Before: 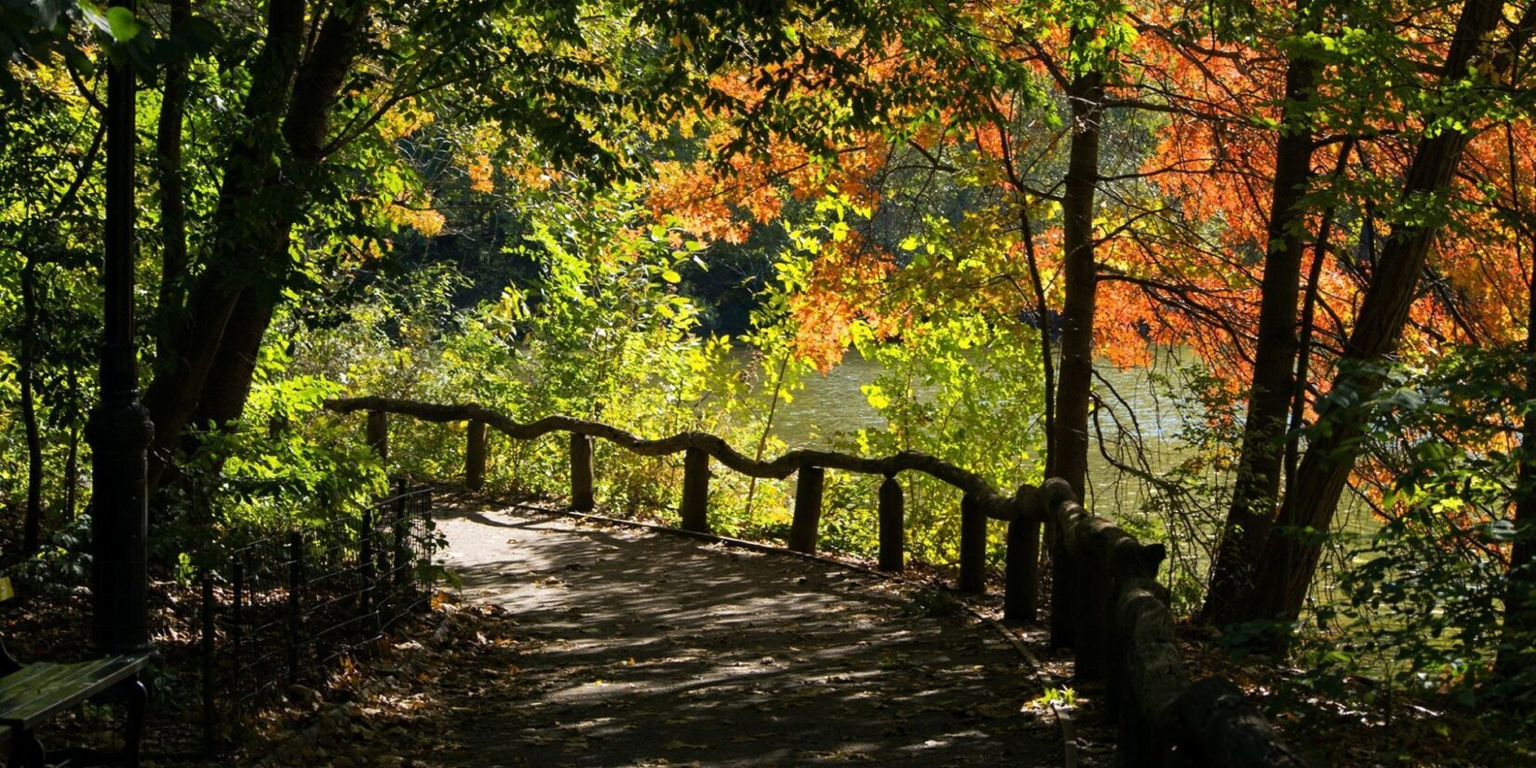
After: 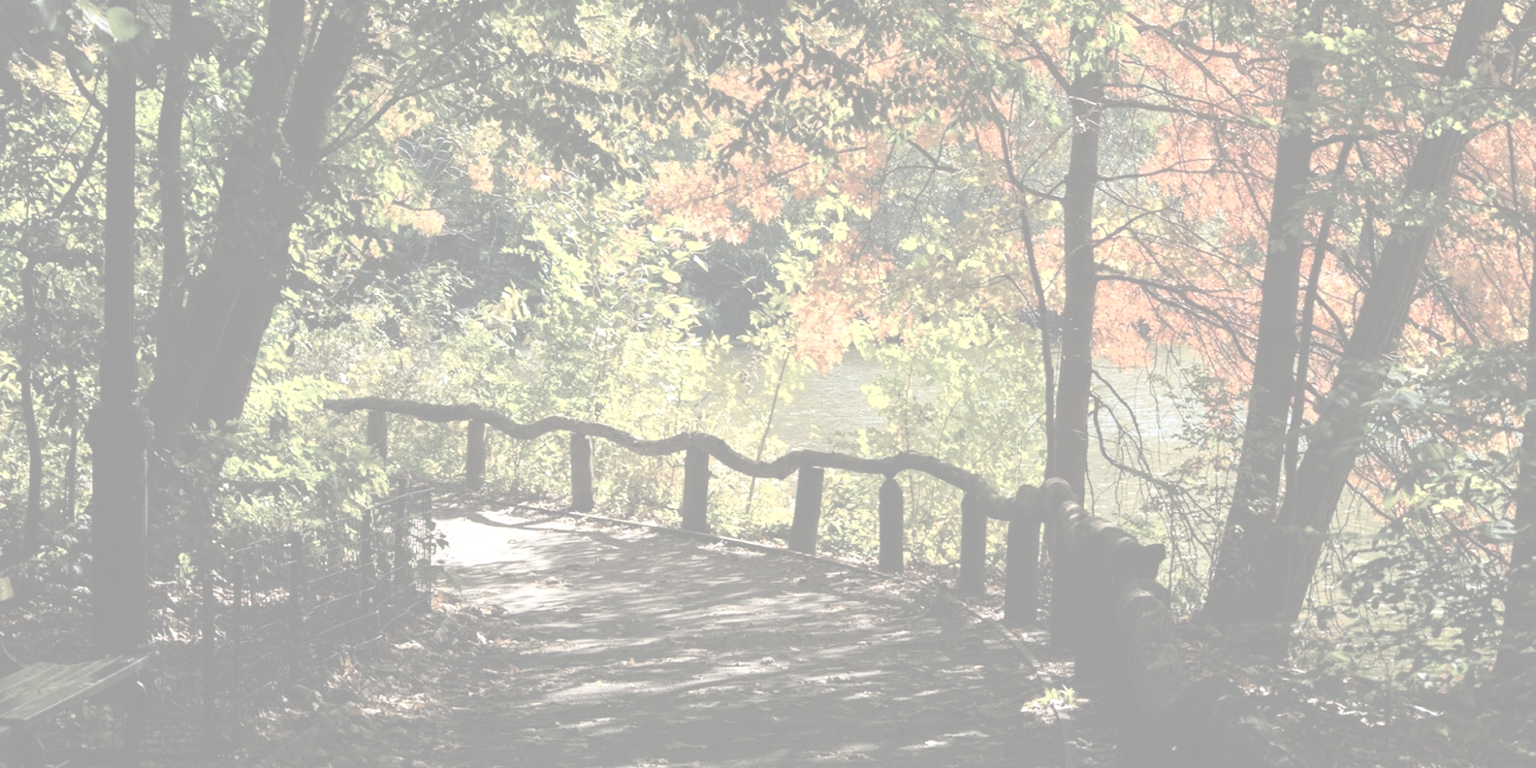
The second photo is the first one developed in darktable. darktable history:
exposure: black level correction -0.023, exposure 1.397 EV, compensate highlight preservation false
contrast brightness saturation: contrast -0.32, brightness 0.75, saturation -0.78
